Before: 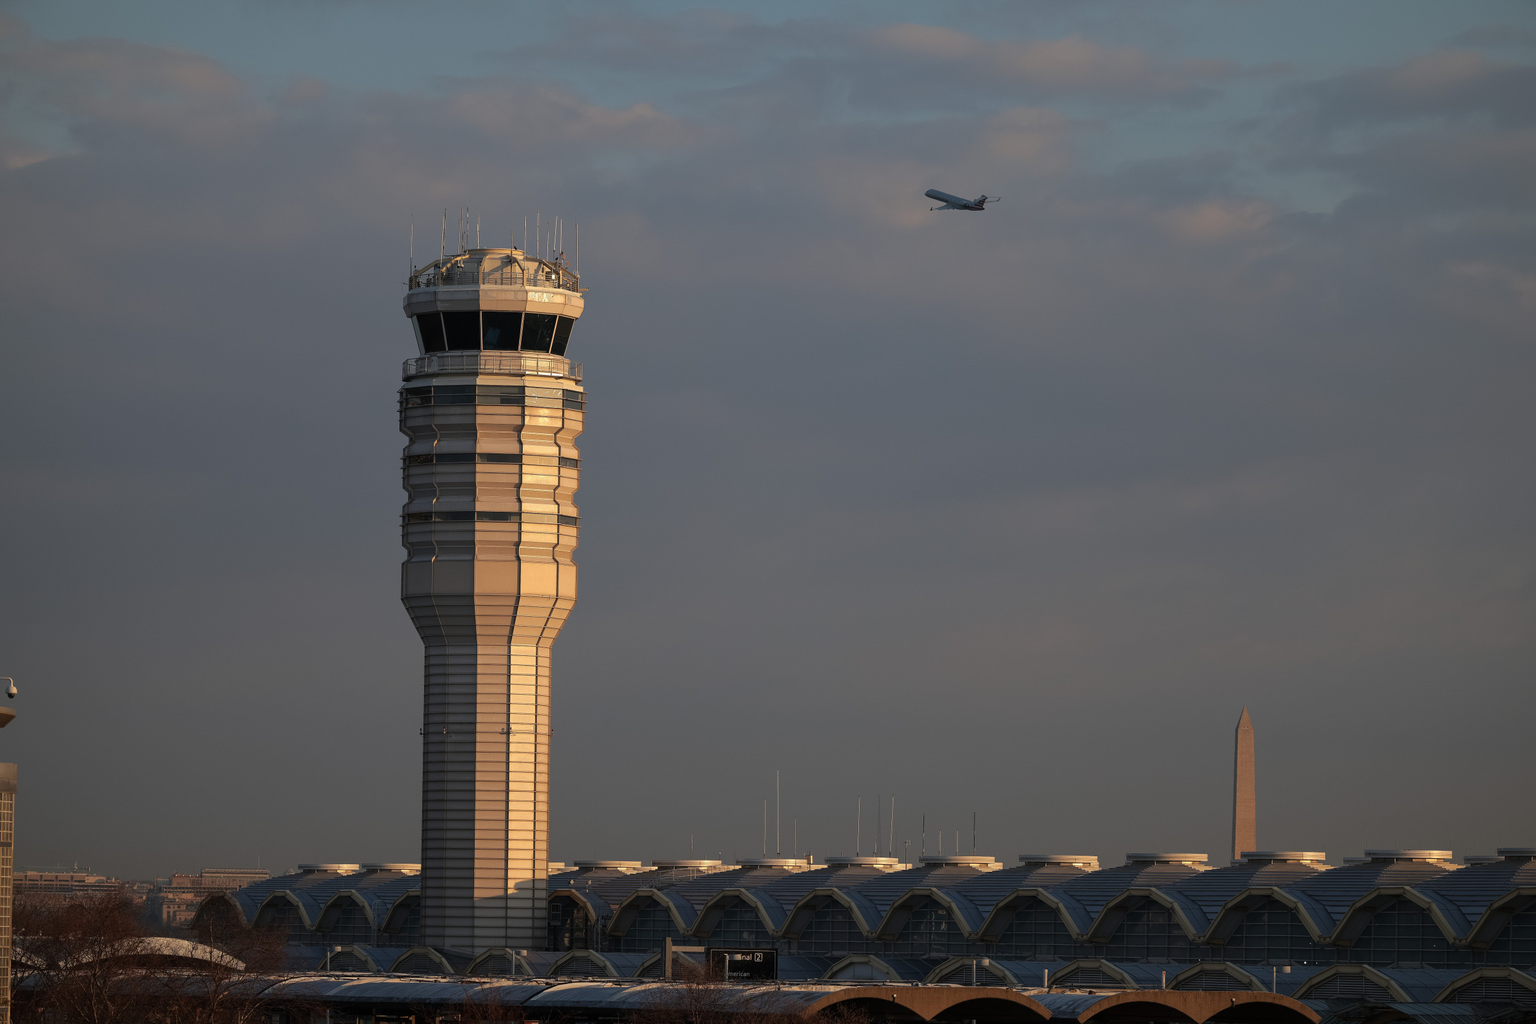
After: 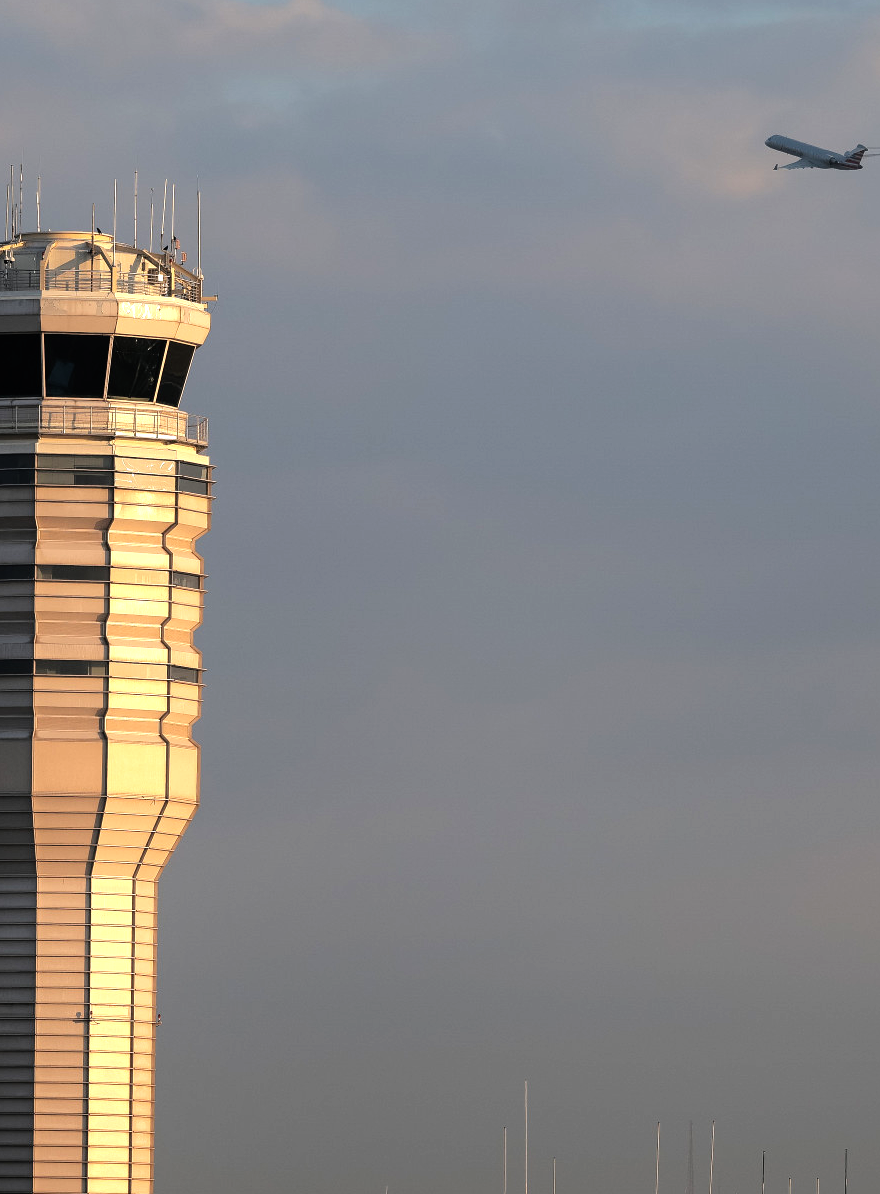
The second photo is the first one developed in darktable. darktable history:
tone equalizer: -8 EV -1.1 EV, -7 EV -1.01 EV, -6 EV -0.829 EV, -5 EV -0.617 EV, -3 EV 0.596 EV, -2 EV 0.889 EV, -1 EV 0.997 EV, +0 EV 1.07 EV
crop and rotate: left 29.671%, top 10.378%, right 35.109%, bottom 17.963%
exposure: exposure -0.058 EV, compensate exposure bias true, compensate highlight preservation false
